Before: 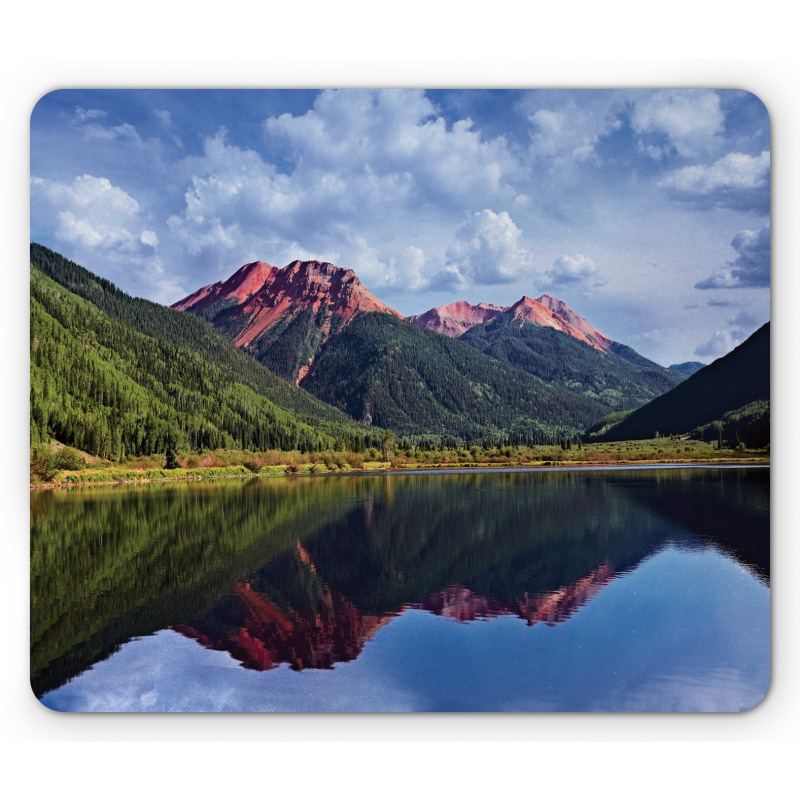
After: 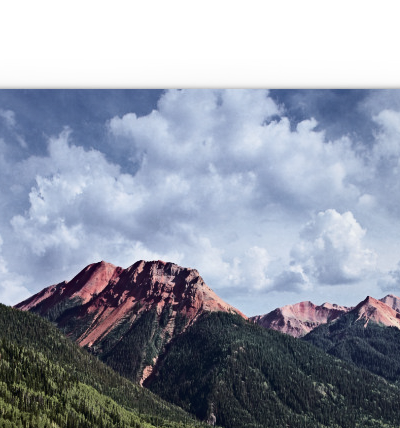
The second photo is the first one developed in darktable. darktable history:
crop: left 19.556%, right 30.401%, bottom 46.458%
contrast brightness saturation: contrast 0.25, saturation -0.31
